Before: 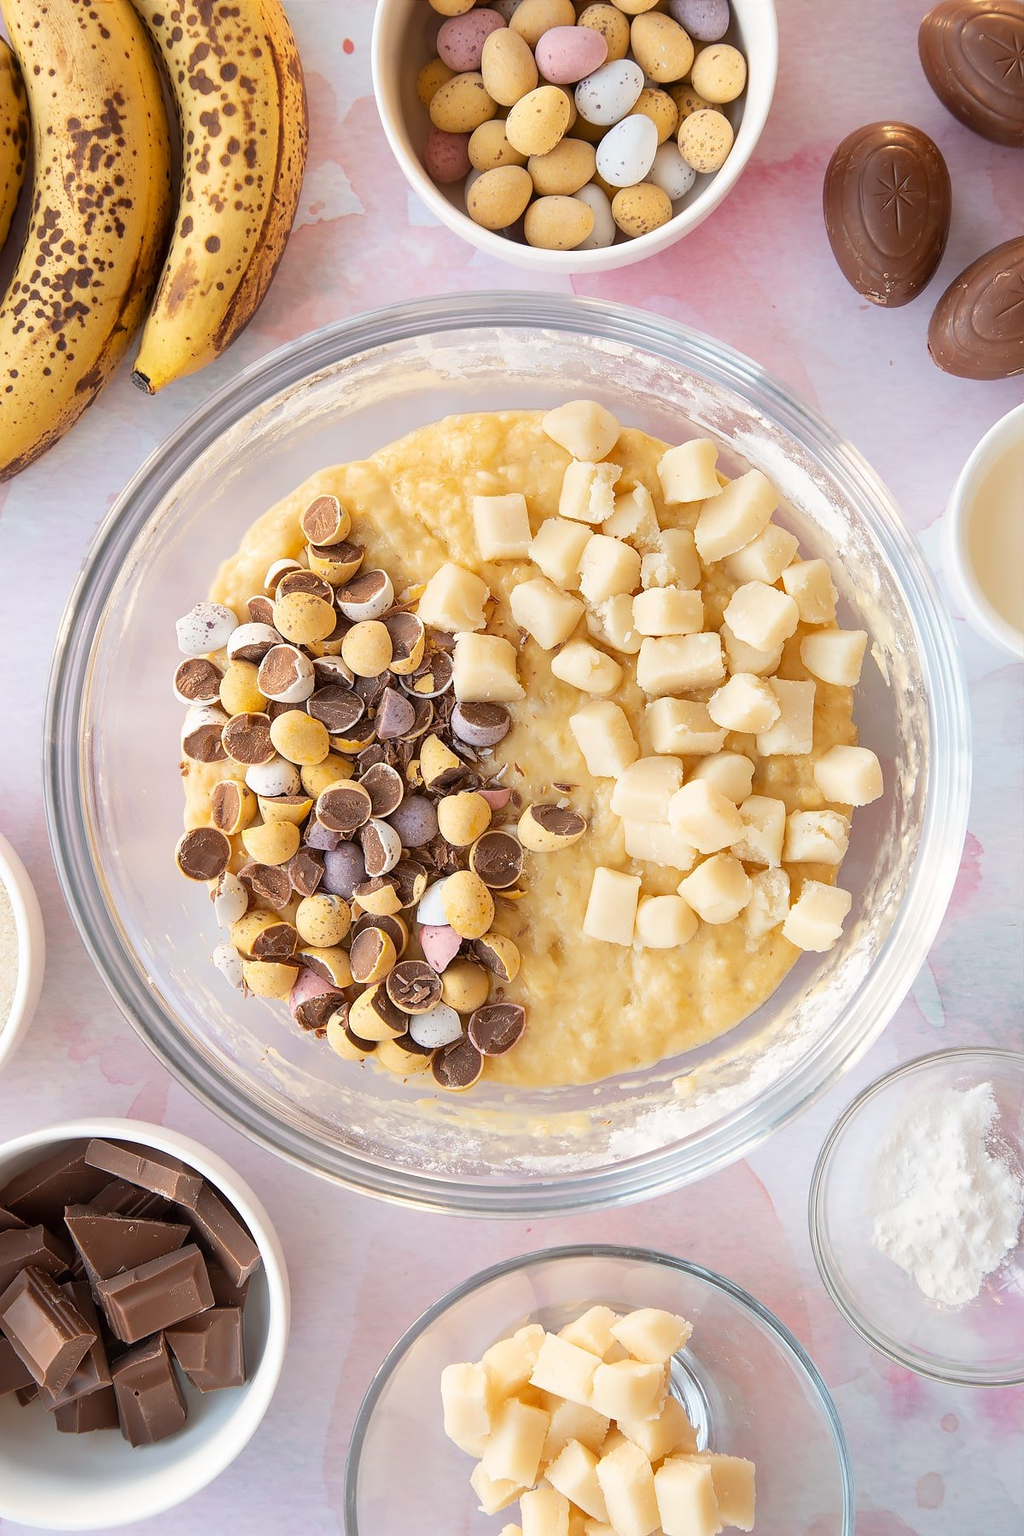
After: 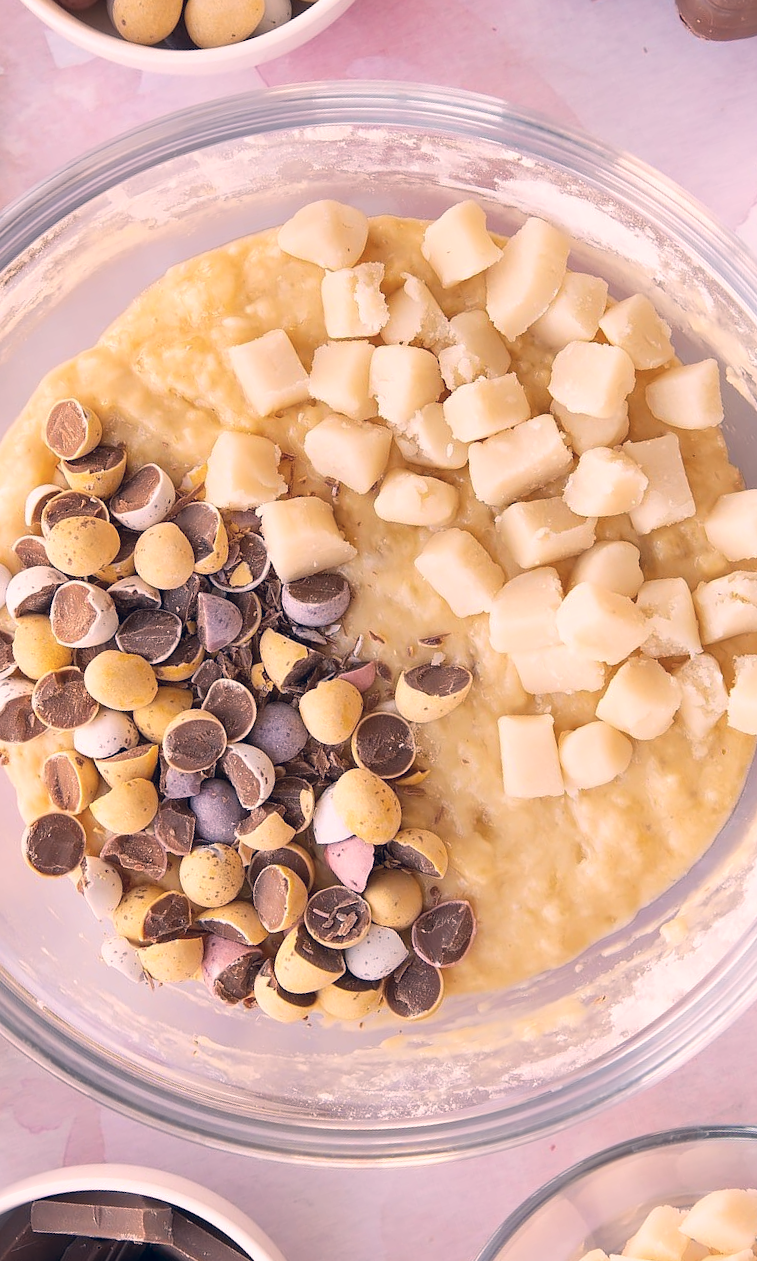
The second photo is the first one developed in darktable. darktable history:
color correction: highlights a* 14.23, highlights b* 5.65, shadows a* -5.66, shadows b* -15.84, saturation 0.872
tone equalizer: on, module defaults
crop and rotate: angle 17.85°, left 6.812%, right 4.097%, bottom 1.079%
